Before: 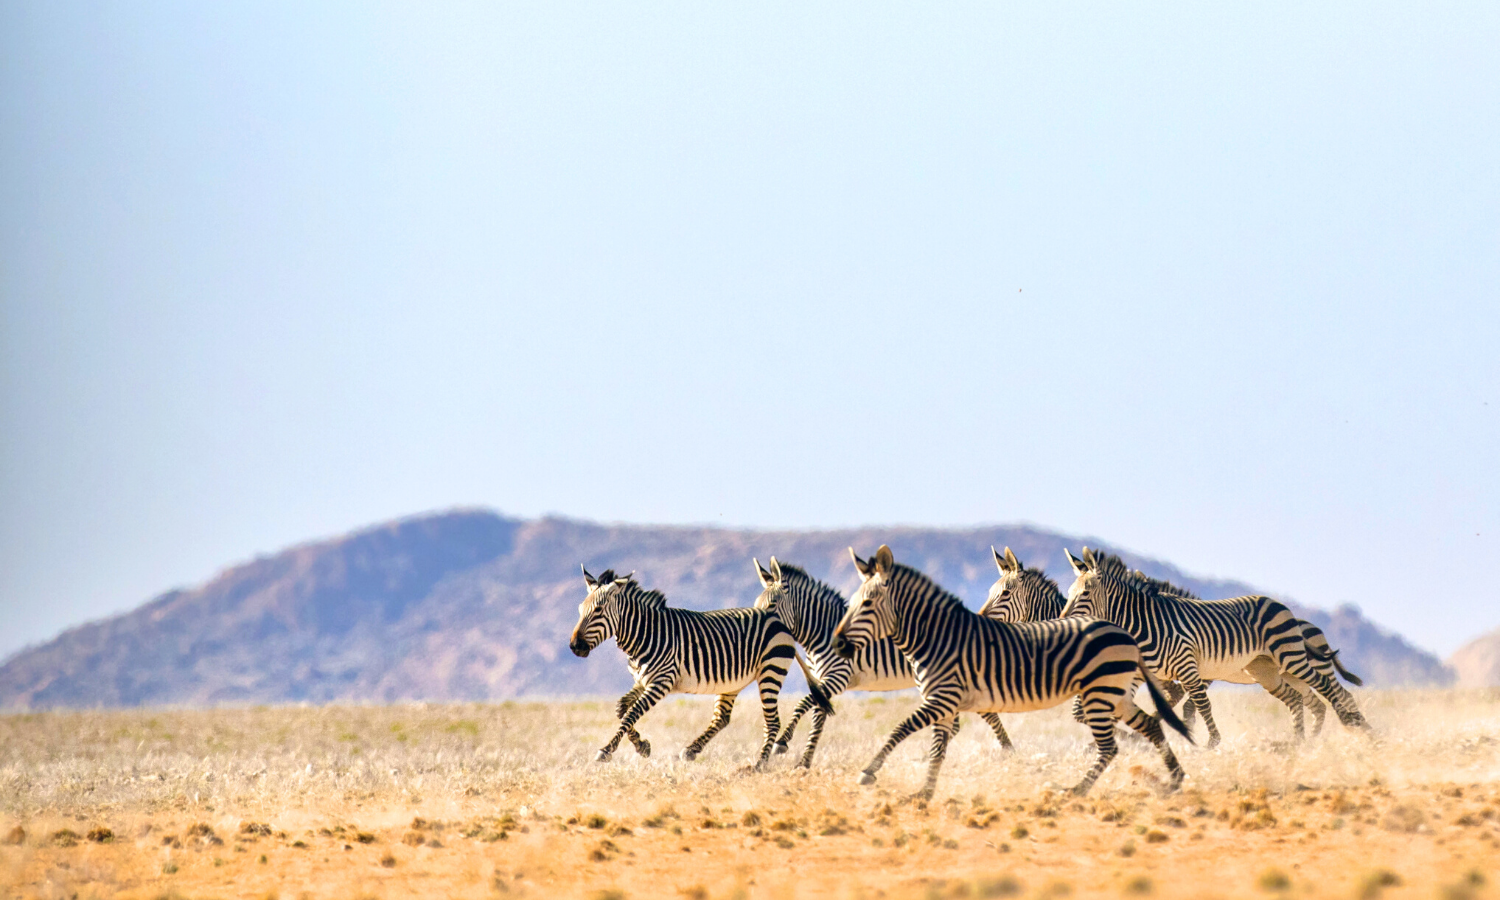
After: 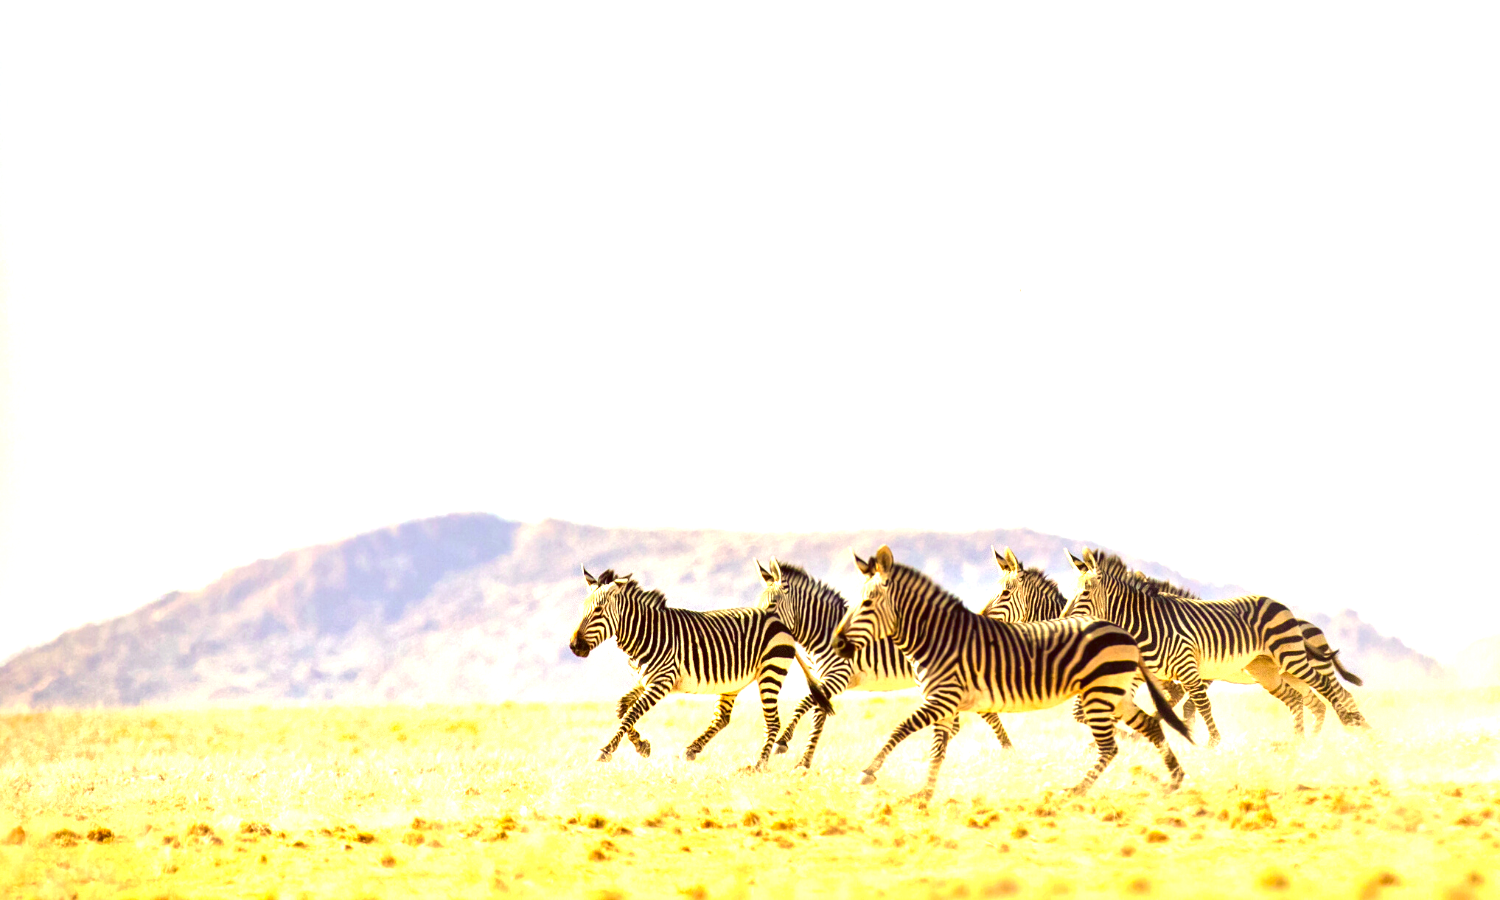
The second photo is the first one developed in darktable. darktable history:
color correction: highlights a* 0.997, highlights b* 24.41, shadows a* 16.01, shadows b* 24.13
exposure: black level correction 0, exposure 1.191 EV, compensate highlight preservation false
